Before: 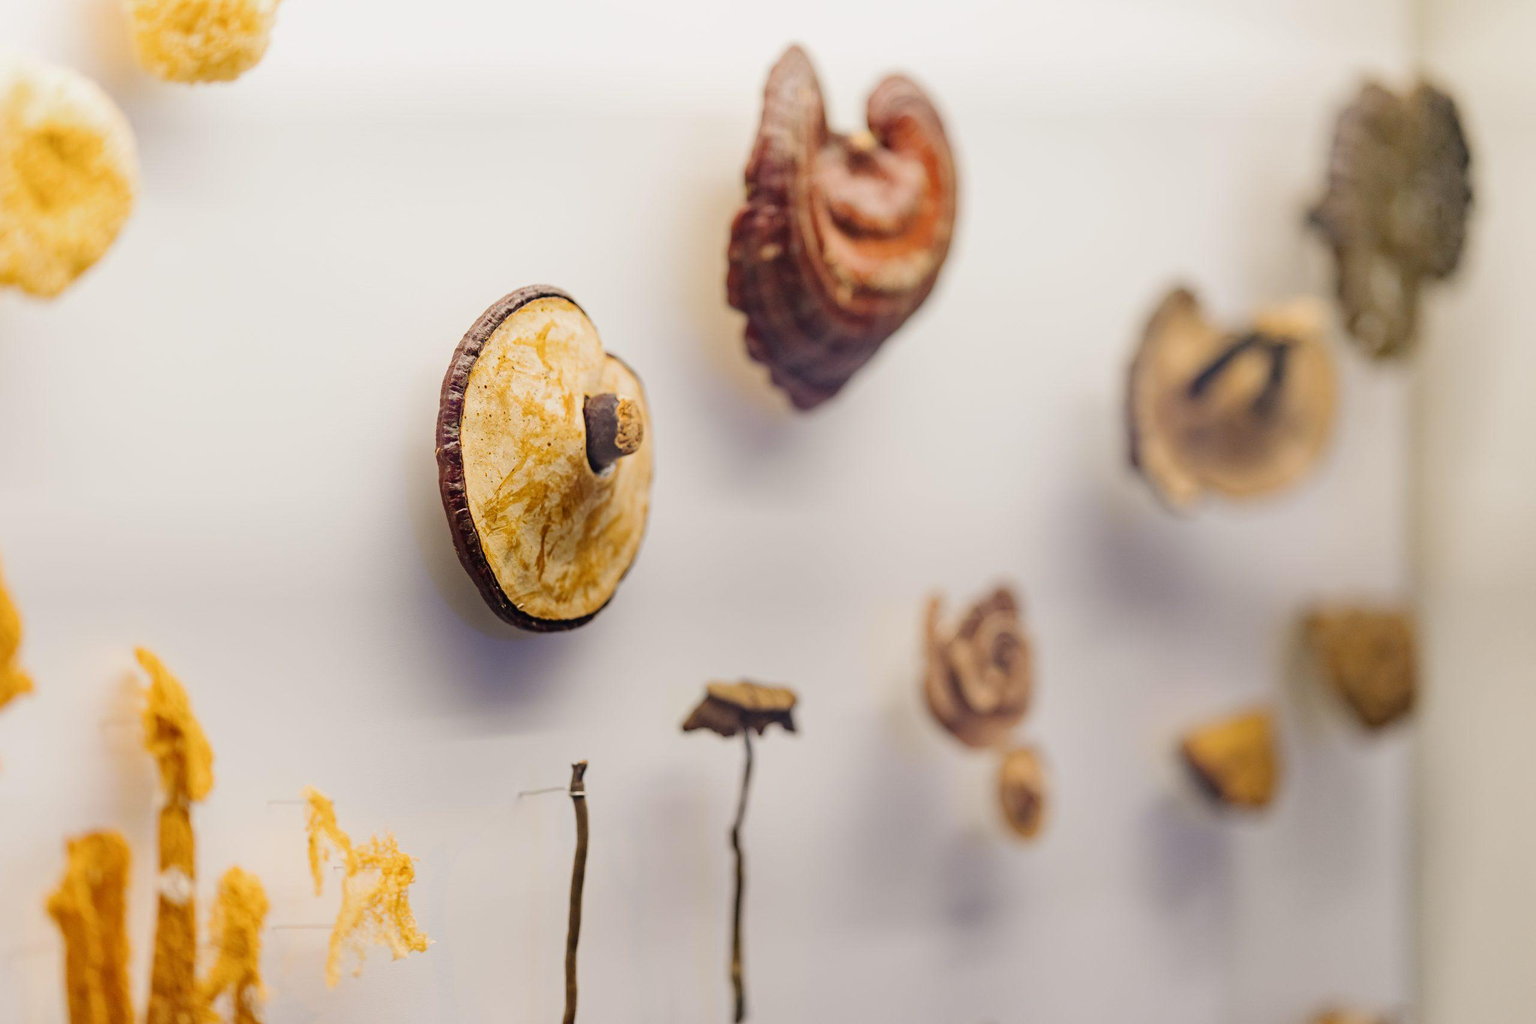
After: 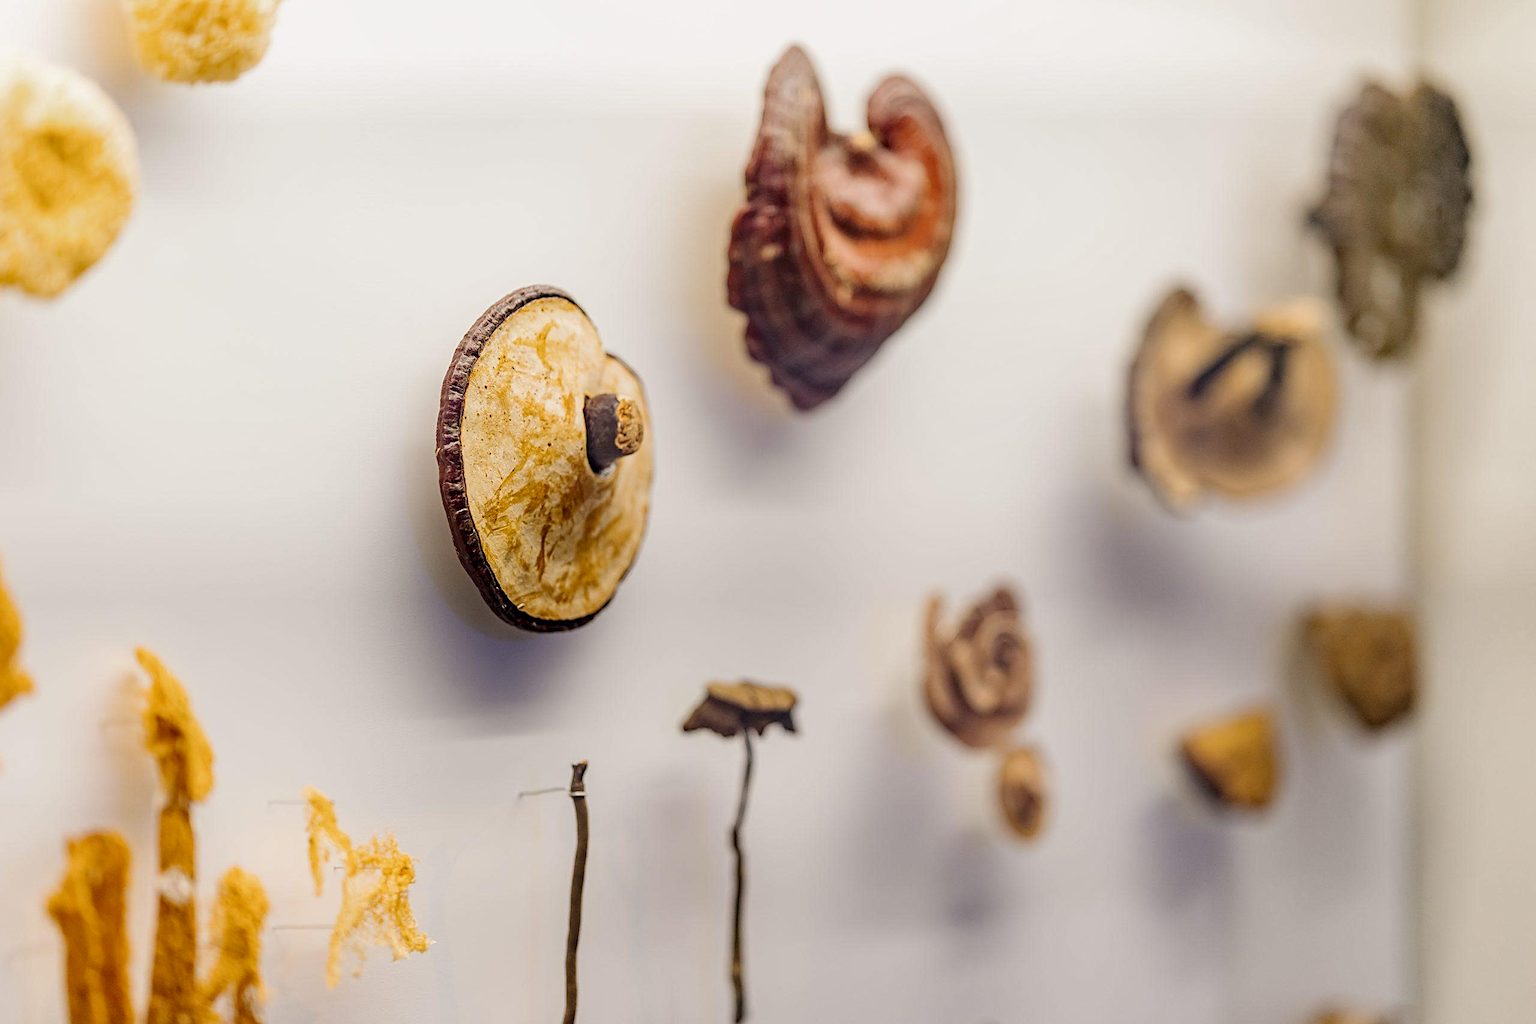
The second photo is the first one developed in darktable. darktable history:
sharpen: on, module defaults
local contrast: detail 130%
